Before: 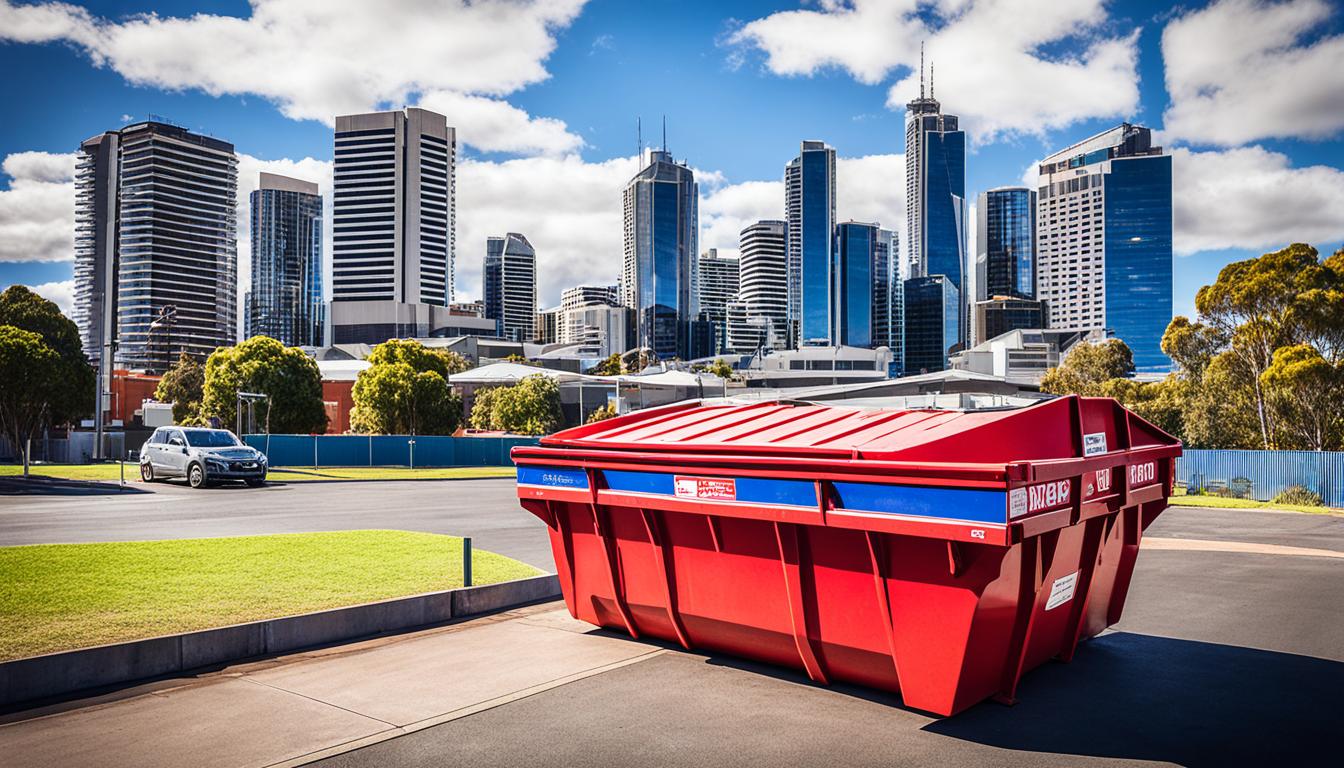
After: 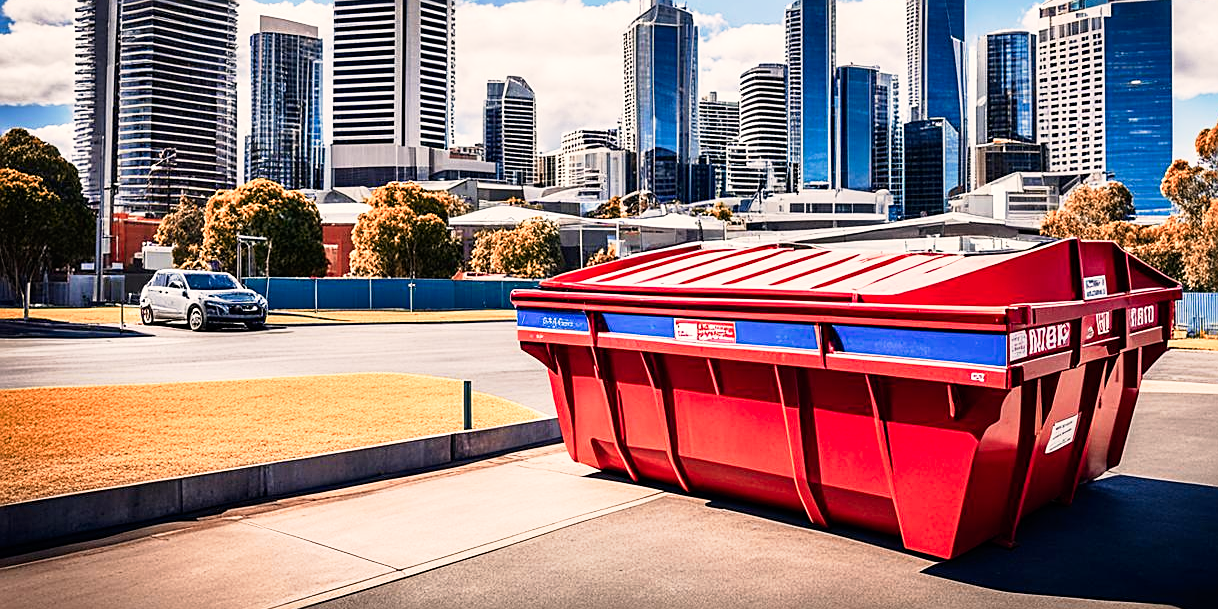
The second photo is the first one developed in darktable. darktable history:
tone curve: curves: ch0 [(0, 0) (0.051, 0.027) (0.096, 0.071) (0.241, 0.247) (0.455, 0.52) (0.594, 0.692) (0.715, 0.845) (0.84, 0.936) (1, 1)]; ch1 [(0, 0) (0.1, 0.038) (0.318, 0.243) (0.399, 0.351) (0.478, 0.469) (0.499, 0.499) (0.534, 0.549) (0.565, 0.605) (0.601, 0.644) (0.666, 0.701) (1, 1)]; ch2 [(0, 0) (0.453, 0.45) (0.479, 0.483) (0.504, 0.499) (0.52, 0.508) (0.561, 0.573) (0.592, 0.617) (0.824, 0.815) (1, 1)], preserve colors none
exposure: black level correction 0.001, compensate highlight preservation false
color correction: highlights a* 3.63, highlights b* 5.12
crop: top 20.472%, right 9.343%, bottom 0.211%
color zones: curves: ch2 [(0, 0.5) (0.084, 0.497) (0.323, 0.335) (0.4, 0.497) (1, 0.5)]
tone equalizer: -8 EV 0.045 EV
sharpen: on, module defaults
